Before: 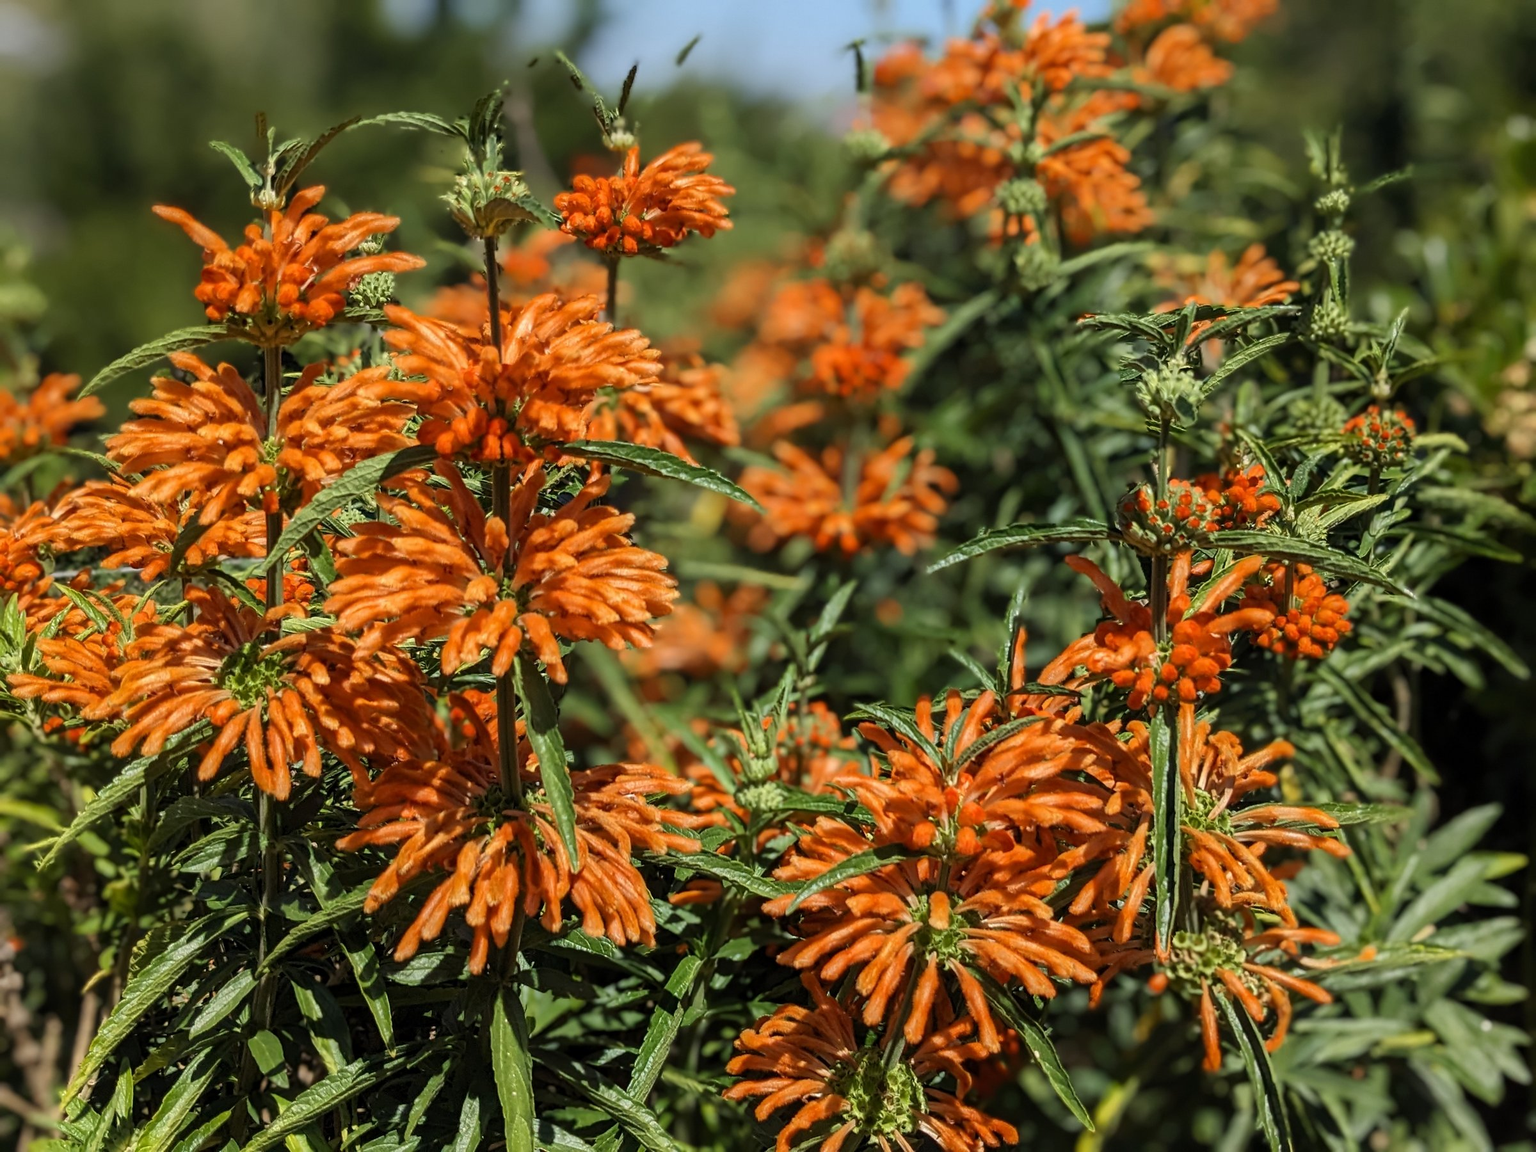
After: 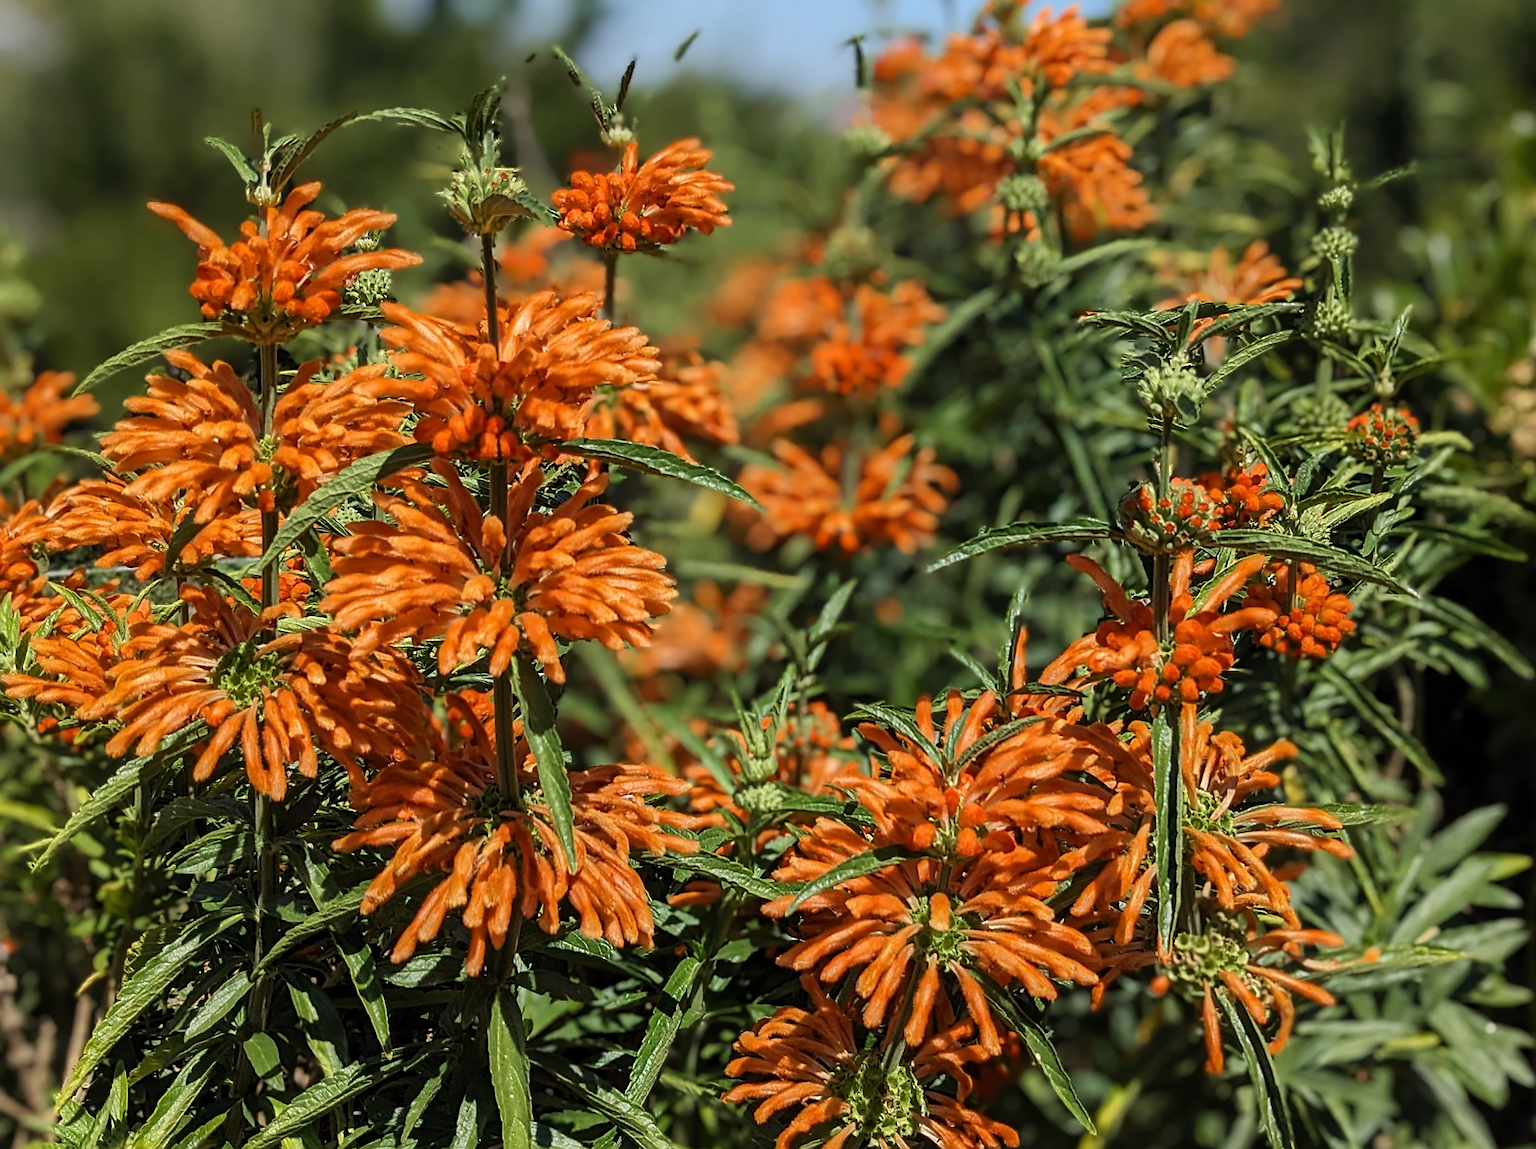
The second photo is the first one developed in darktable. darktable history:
sharpen: on, module defaults
crop: left 0.434%, top 0.485%, right 0.244%, bottom 0.386%
